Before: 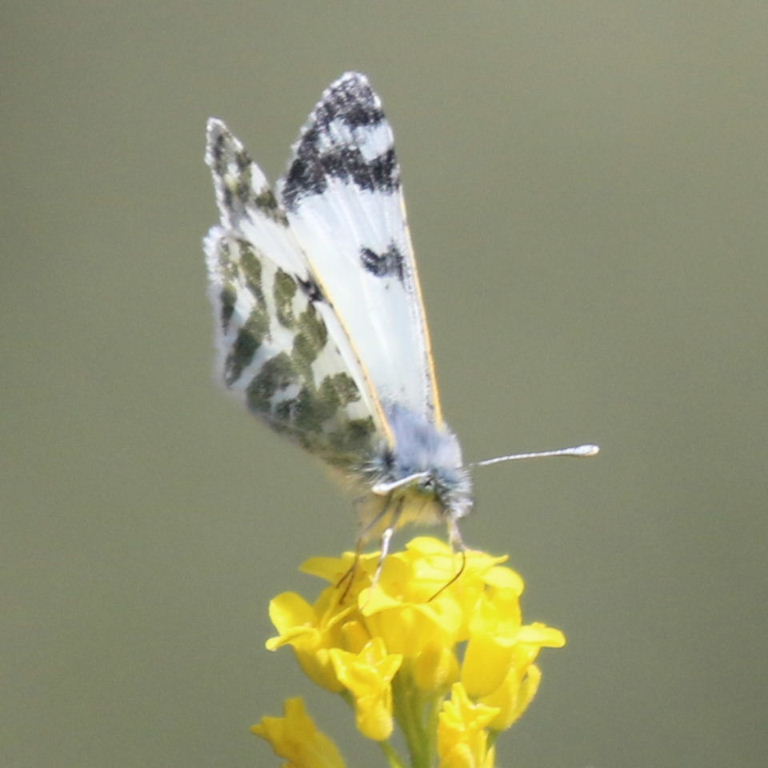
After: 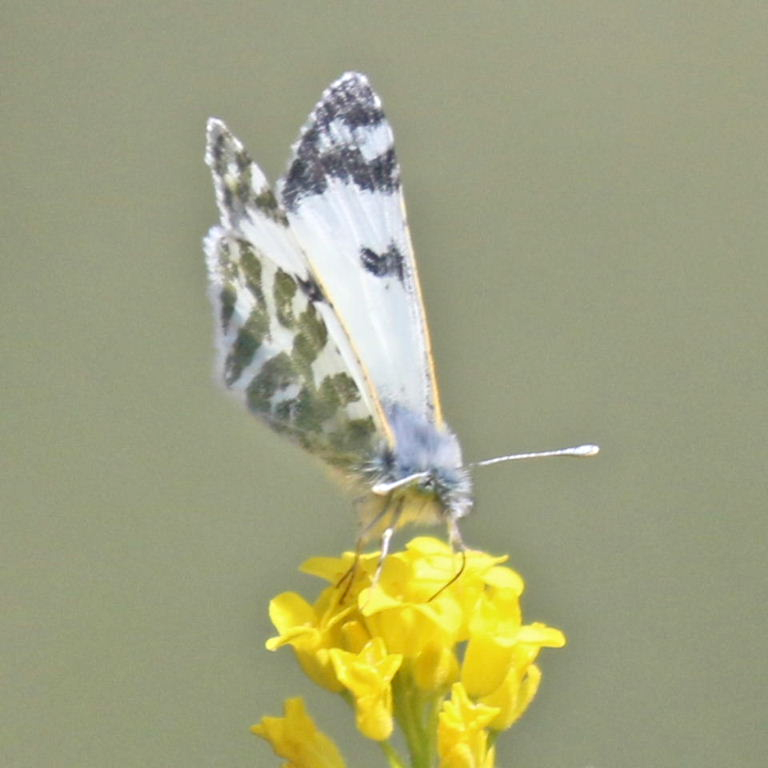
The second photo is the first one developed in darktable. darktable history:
shadows and highlights: shadows 20.91, highlights -35.45, soften with gaussian
tone equalizer: -7 EV 0.15 EV, -6 EV 0.6 EV, -5 EV 1.15 EV, -4 EV 1.33 EV, -3 EV 1.15 EV, -2 EV 0.6 EV, -1 EV 0.15 EV, mask exposure compensation -0.5 EV
